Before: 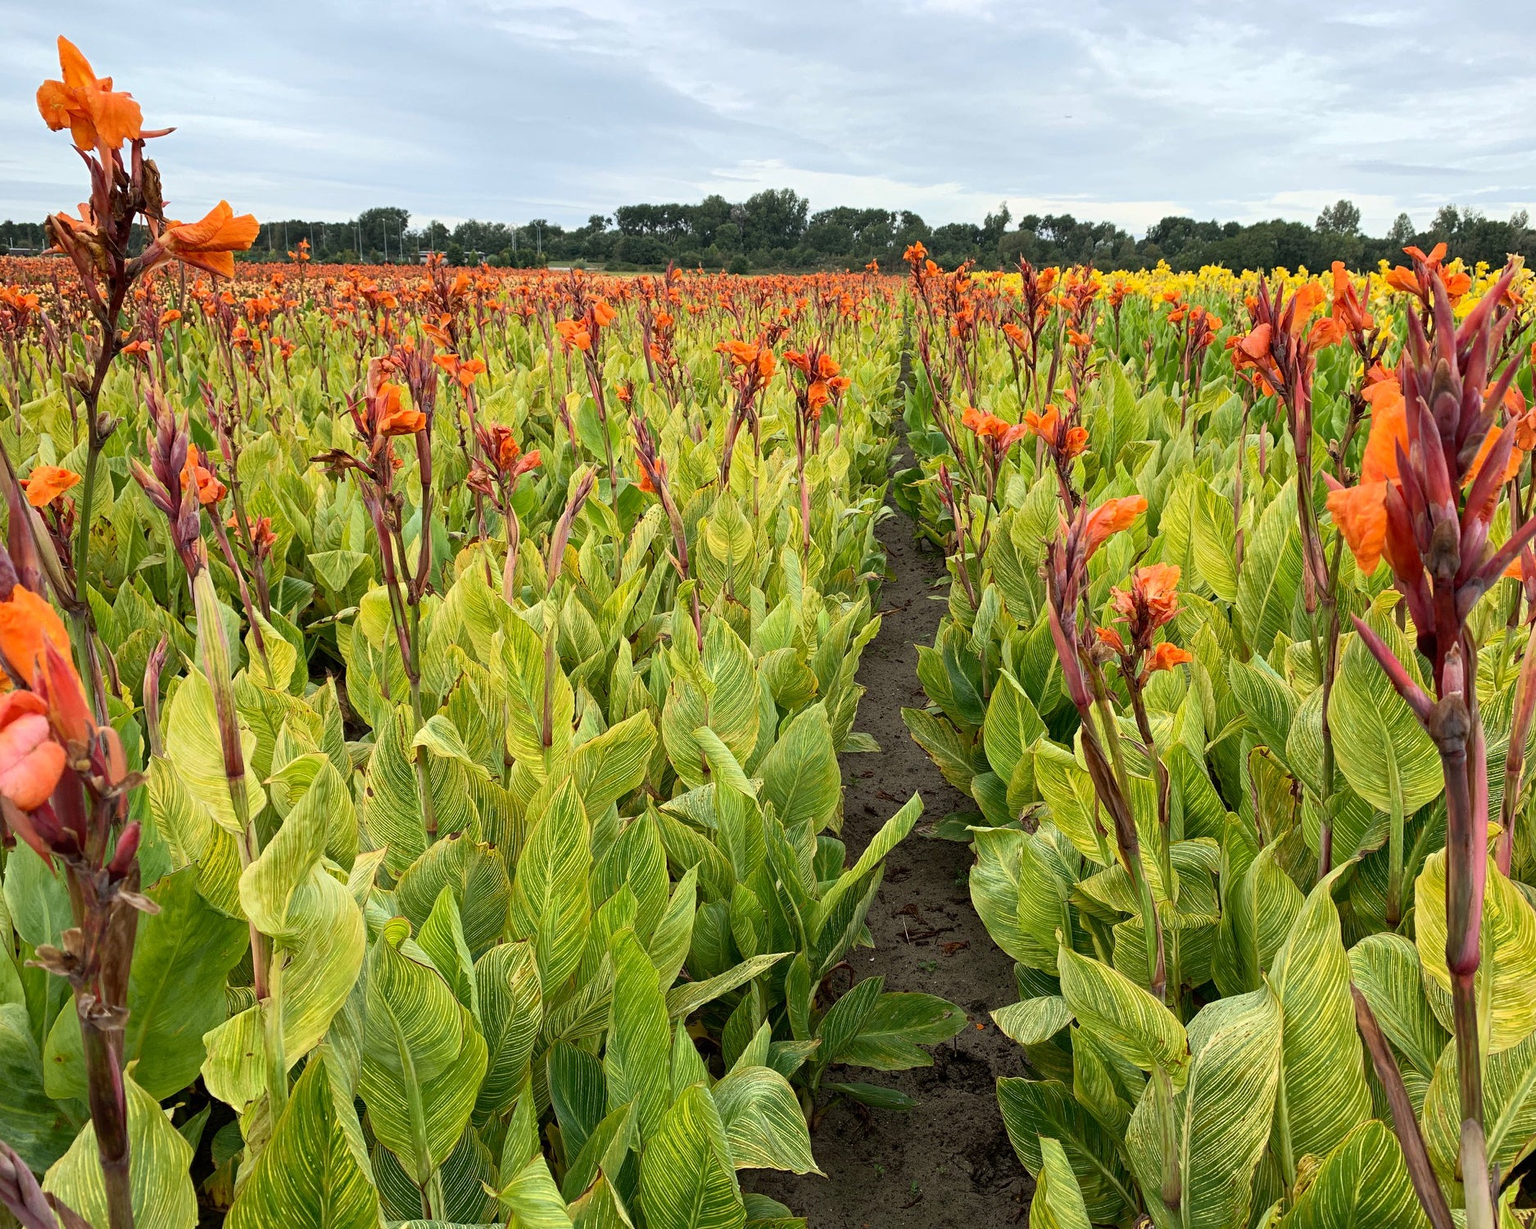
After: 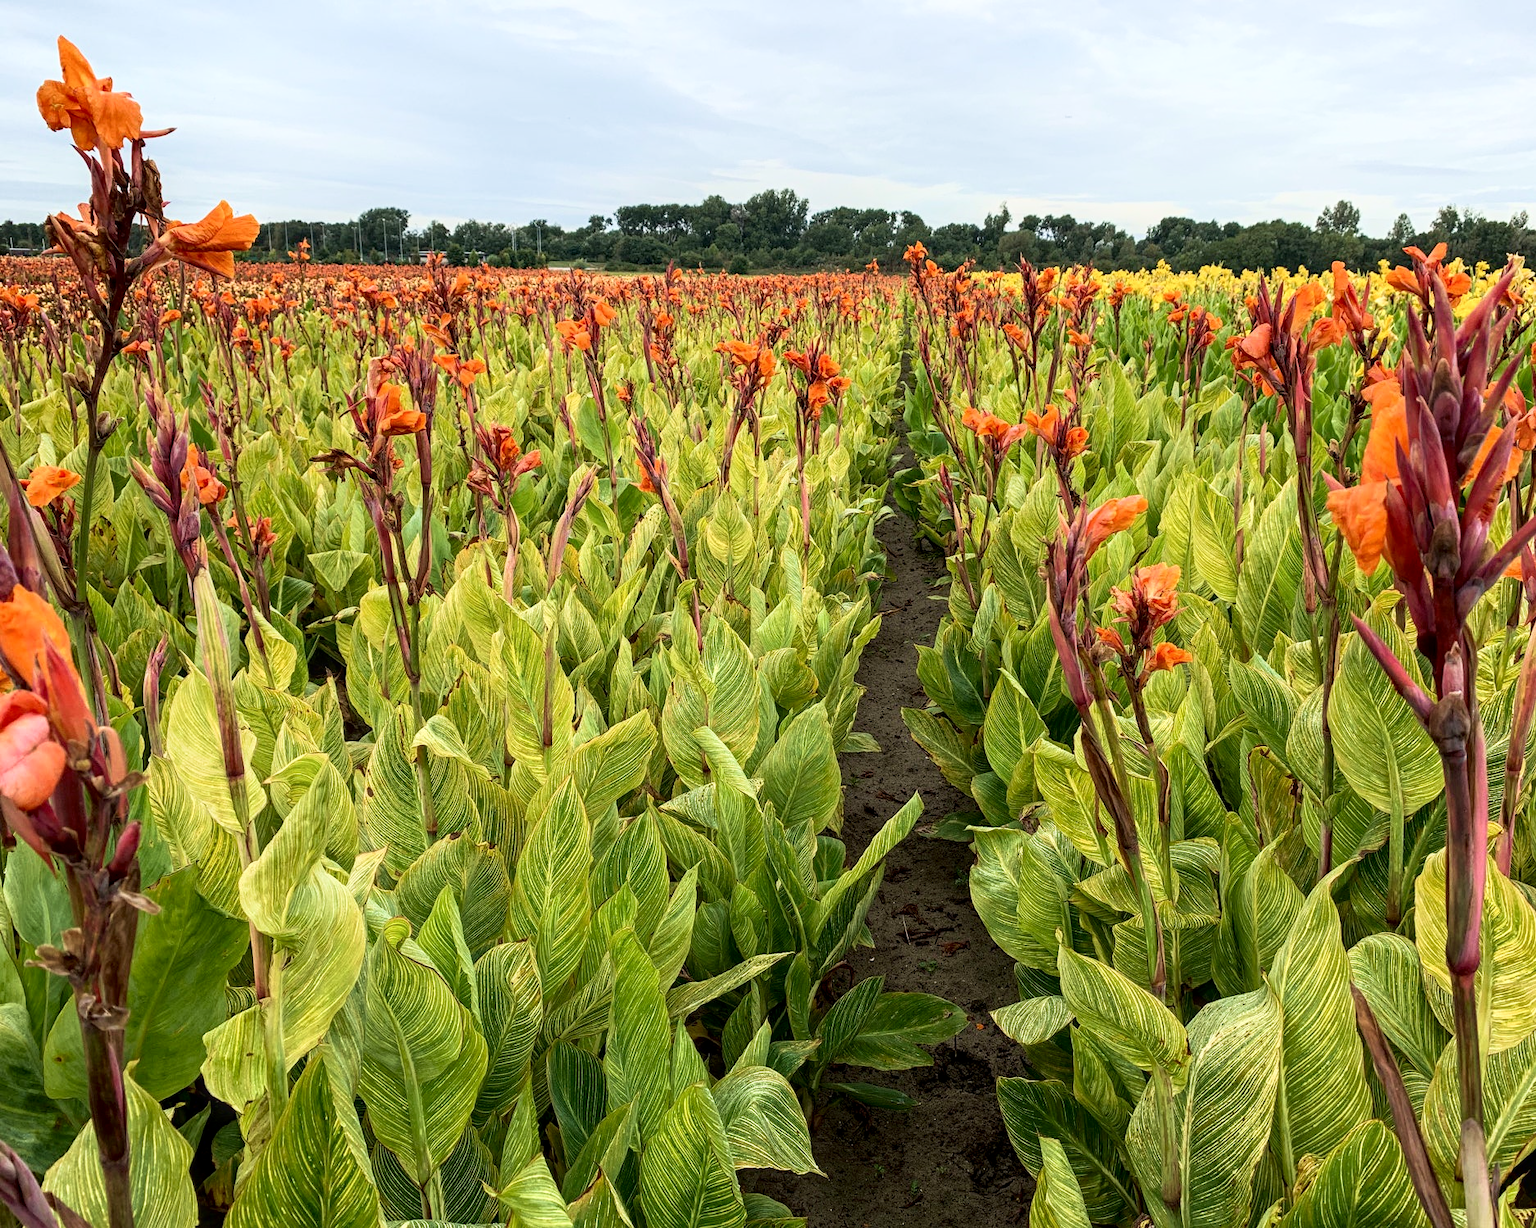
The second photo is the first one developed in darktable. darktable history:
velvia: on, module defaults
shadows and highlights: shadows -61.46, white point adjustment -5.13, highlights 60.85
local contrast: on, module defaults
